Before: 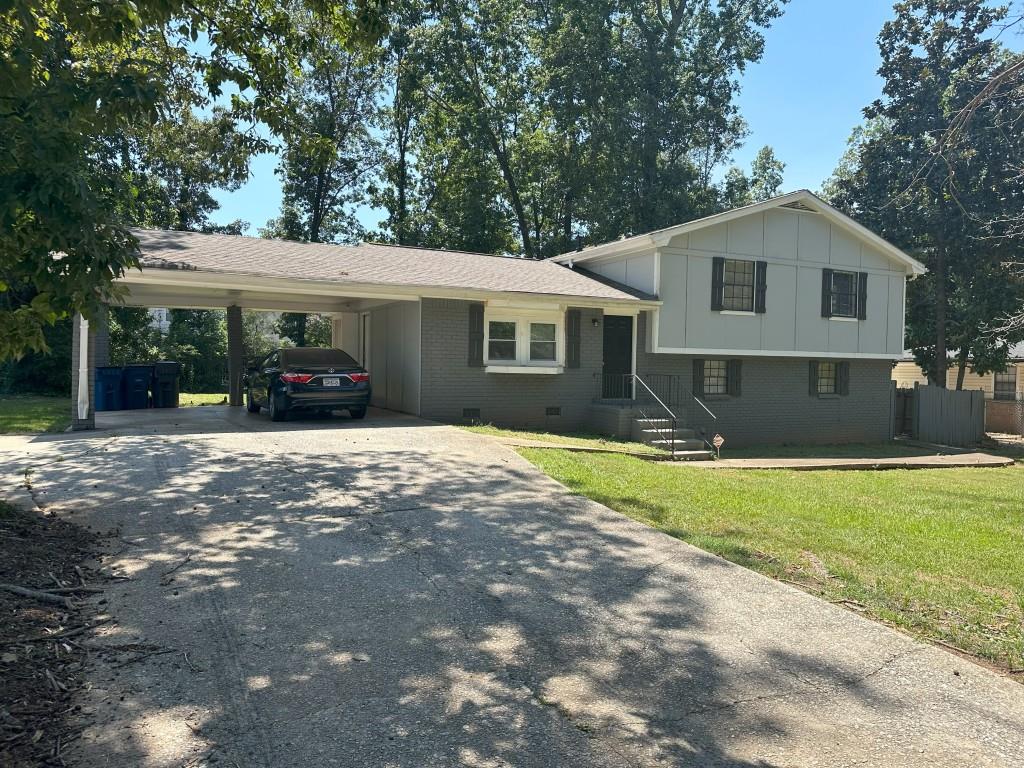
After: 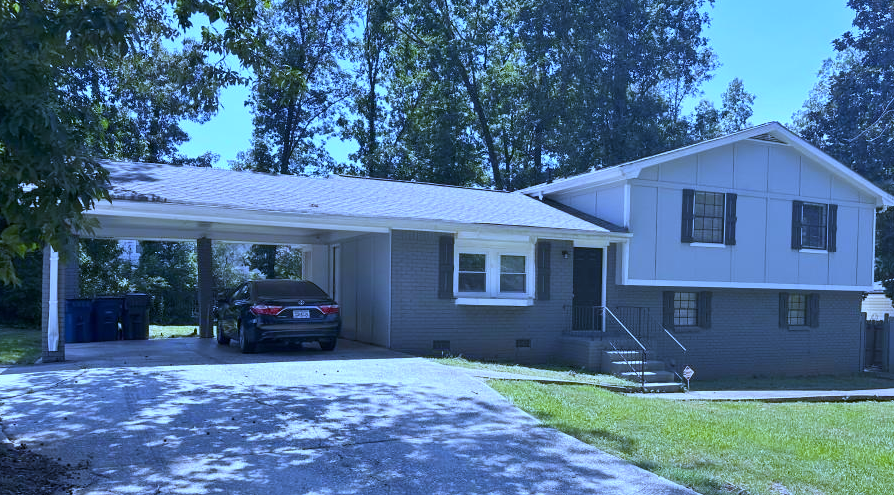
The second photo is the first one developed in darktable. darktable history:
white balance: red 0.766, blue 1.537
crop: left 3.015%, top 8.969%, right 9.647%, bottom 26.457%
